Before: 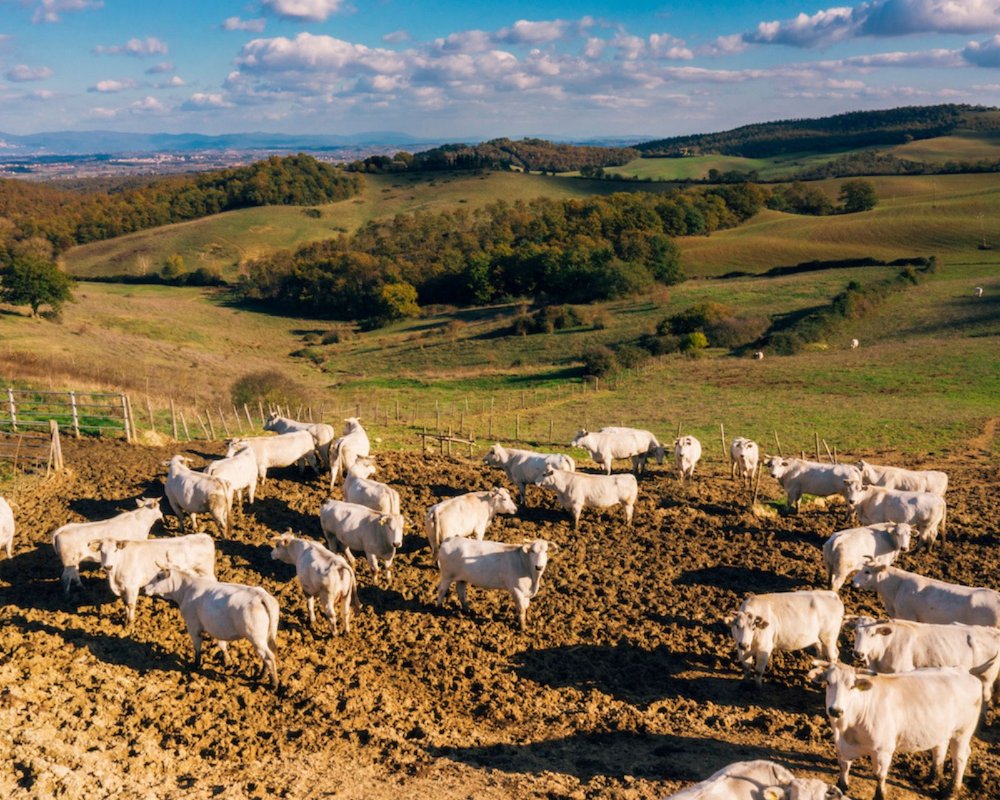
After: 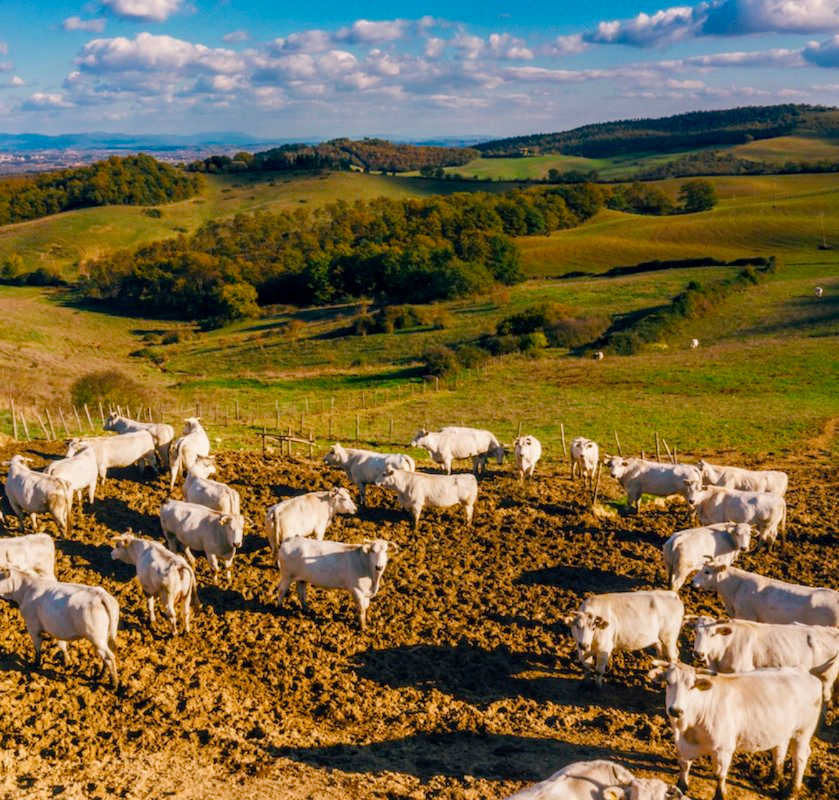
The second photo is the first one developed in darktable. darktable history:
crop: left 16.052%
color balance rgb: perceptual saturation grading › global saturation 27.335%, perceptual saturation grading › highlights -28.411%, perceptual saturation grading › mid-tones 15.341%, perceptual saturation grading › shadows 33.162%
local contrast: detail 116%
